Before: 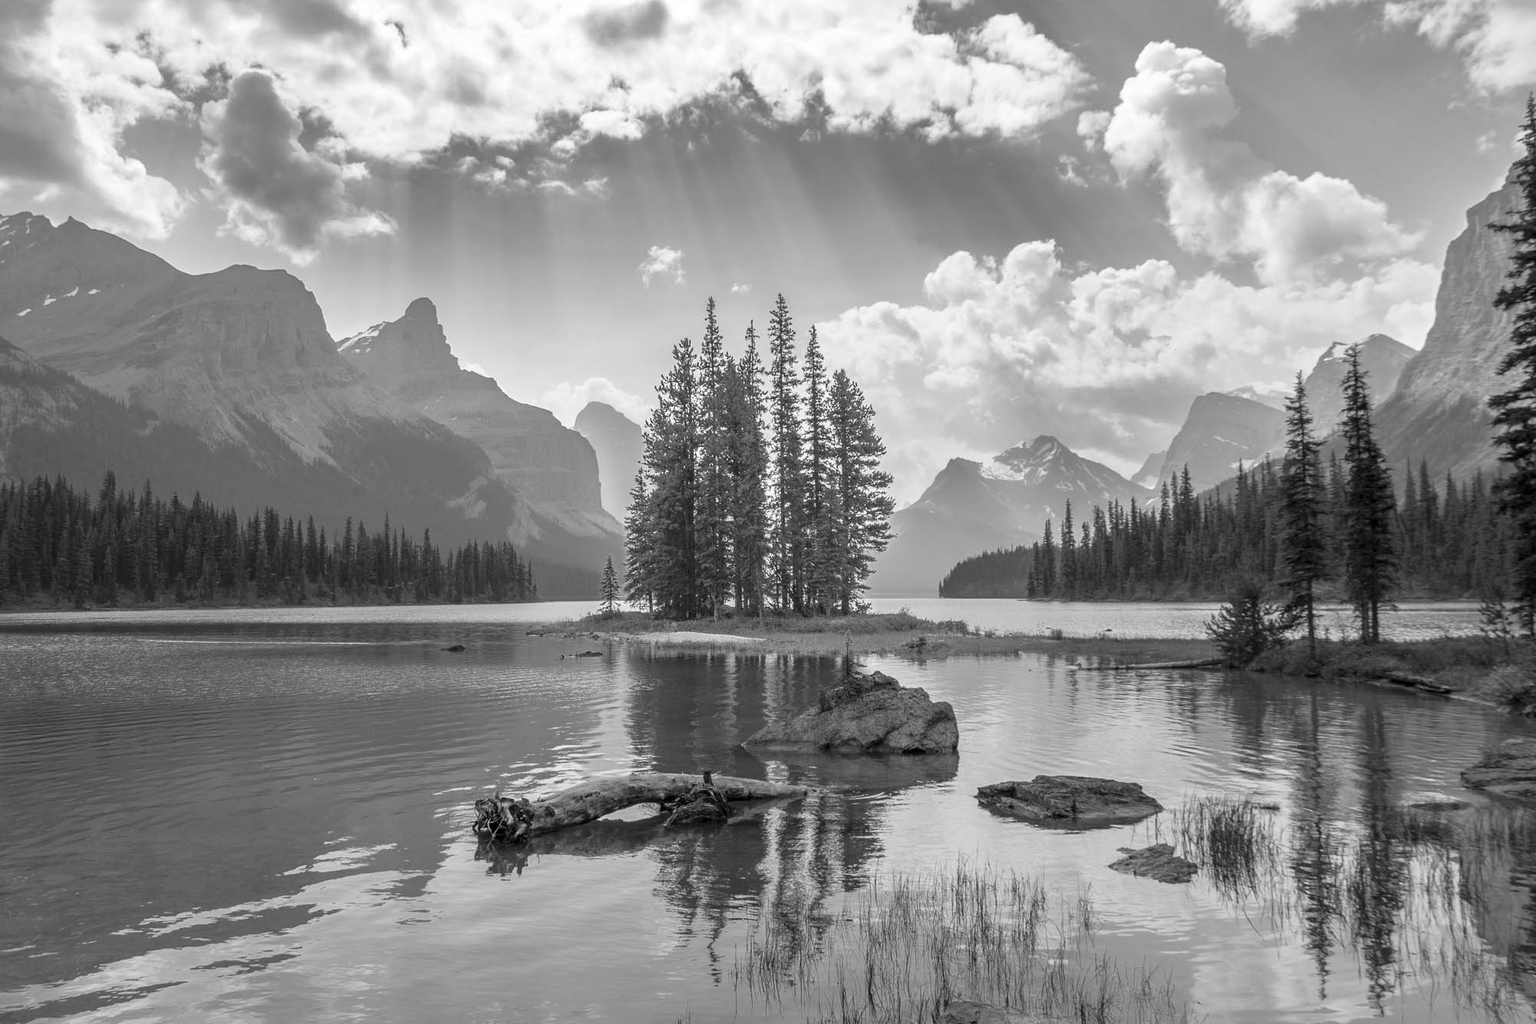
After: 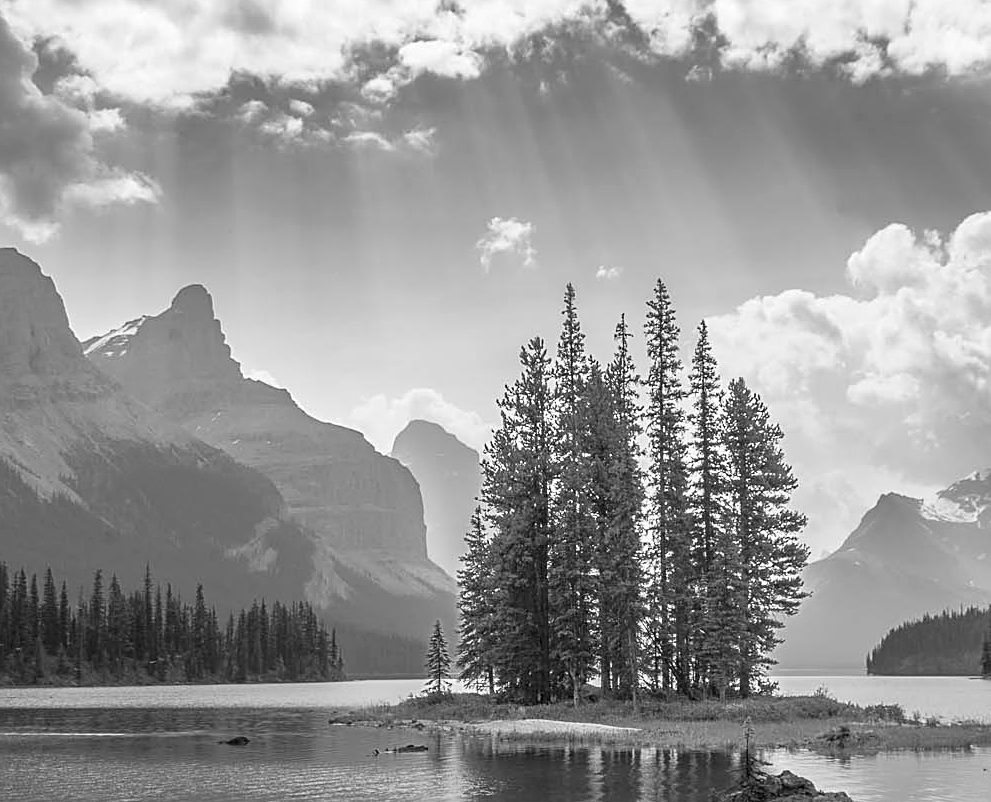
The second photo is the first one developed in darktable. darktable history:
contrast brightness saturation: contrast 0.055
crop: left 17.835%, top 7.761%, right 32.573%, bottom 32.033%
sharpen: on, module defaults
